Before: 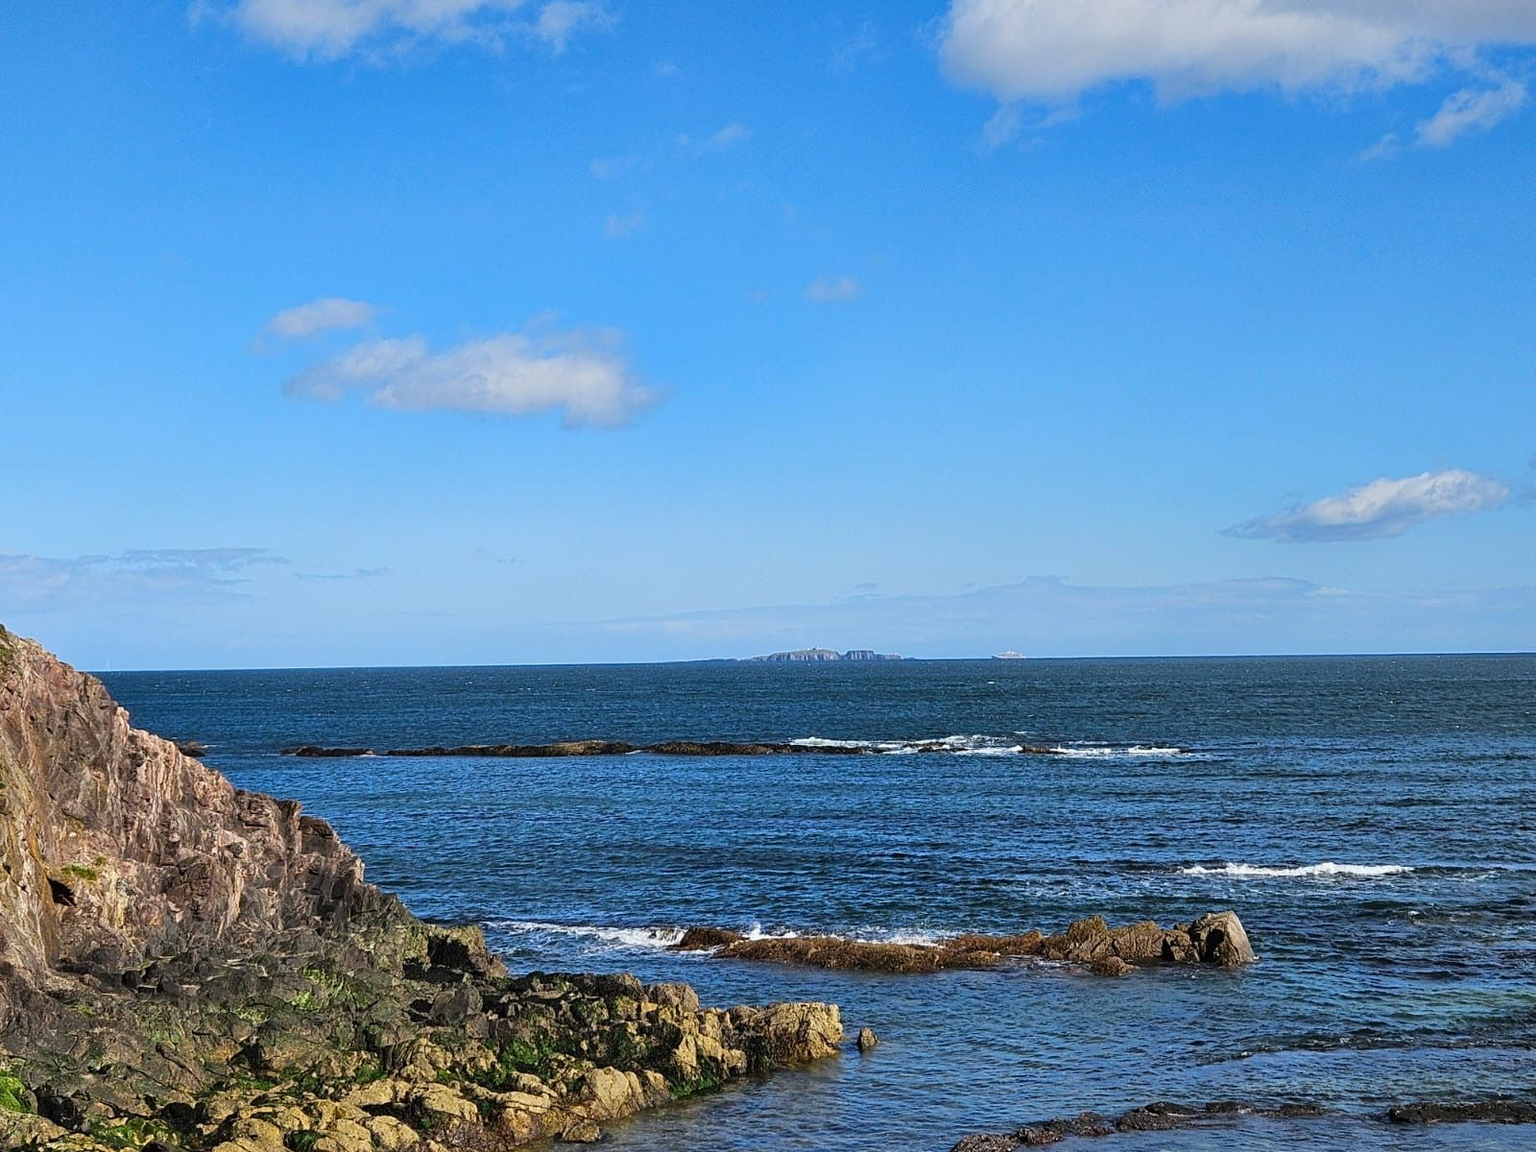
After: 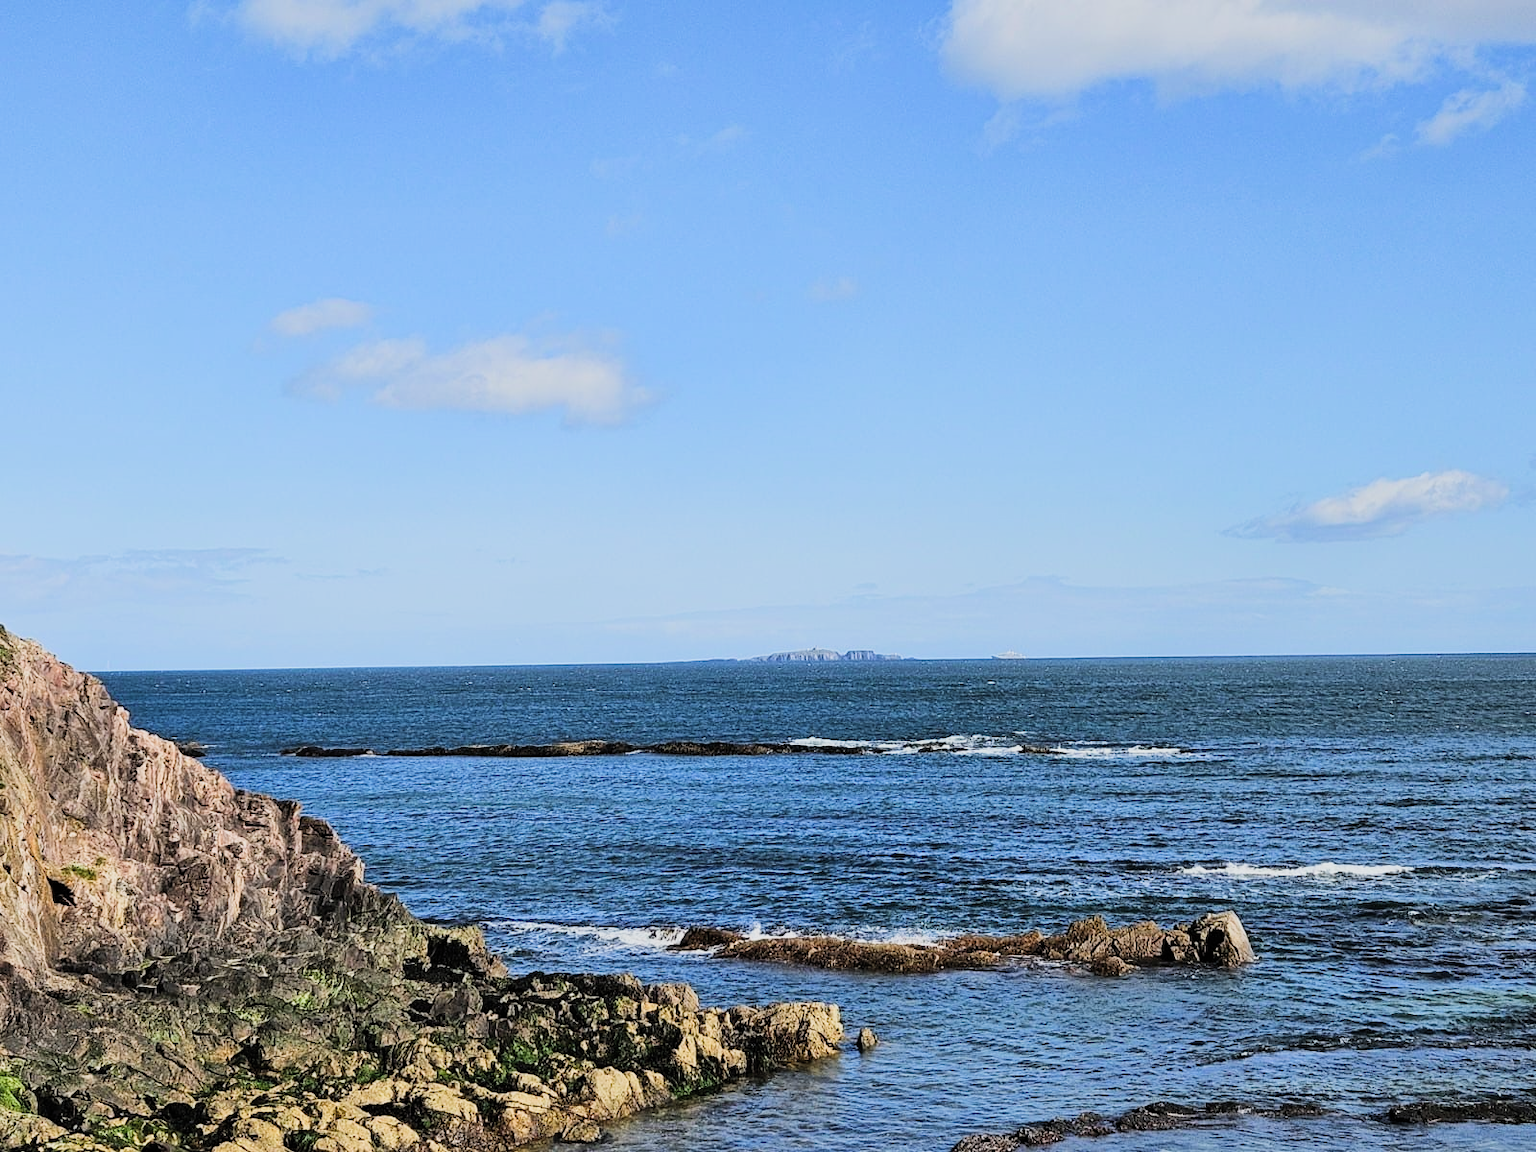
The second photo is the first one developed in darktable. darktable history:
filmic rgb: black relative exposure -7.5 EV, white relative exposure 4.99 EV, hardness 3.33, contrast 1.299, preserve chrominance RGB euclidean norm, color science v5 (2021), iterations of high-quality reconstruction 0, contrast in shadows safe, contrast in highlights safe
exposure: exposure 0.631 EV, compensate highlight preservation false
contrast brightness saturation: saturation -0.07
